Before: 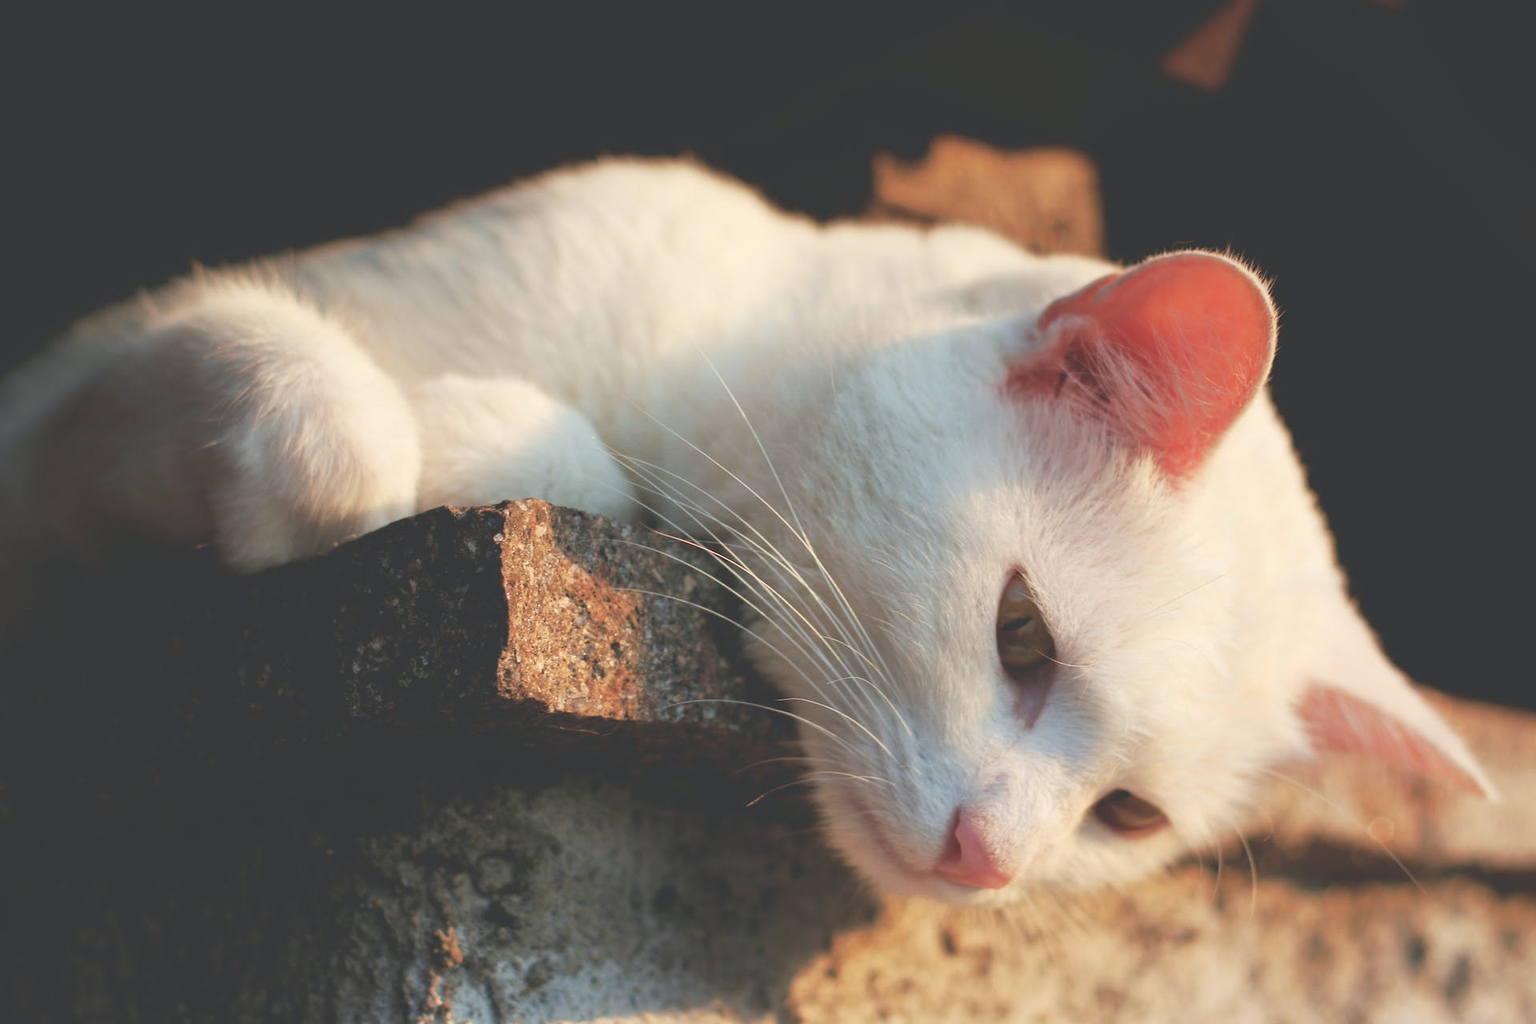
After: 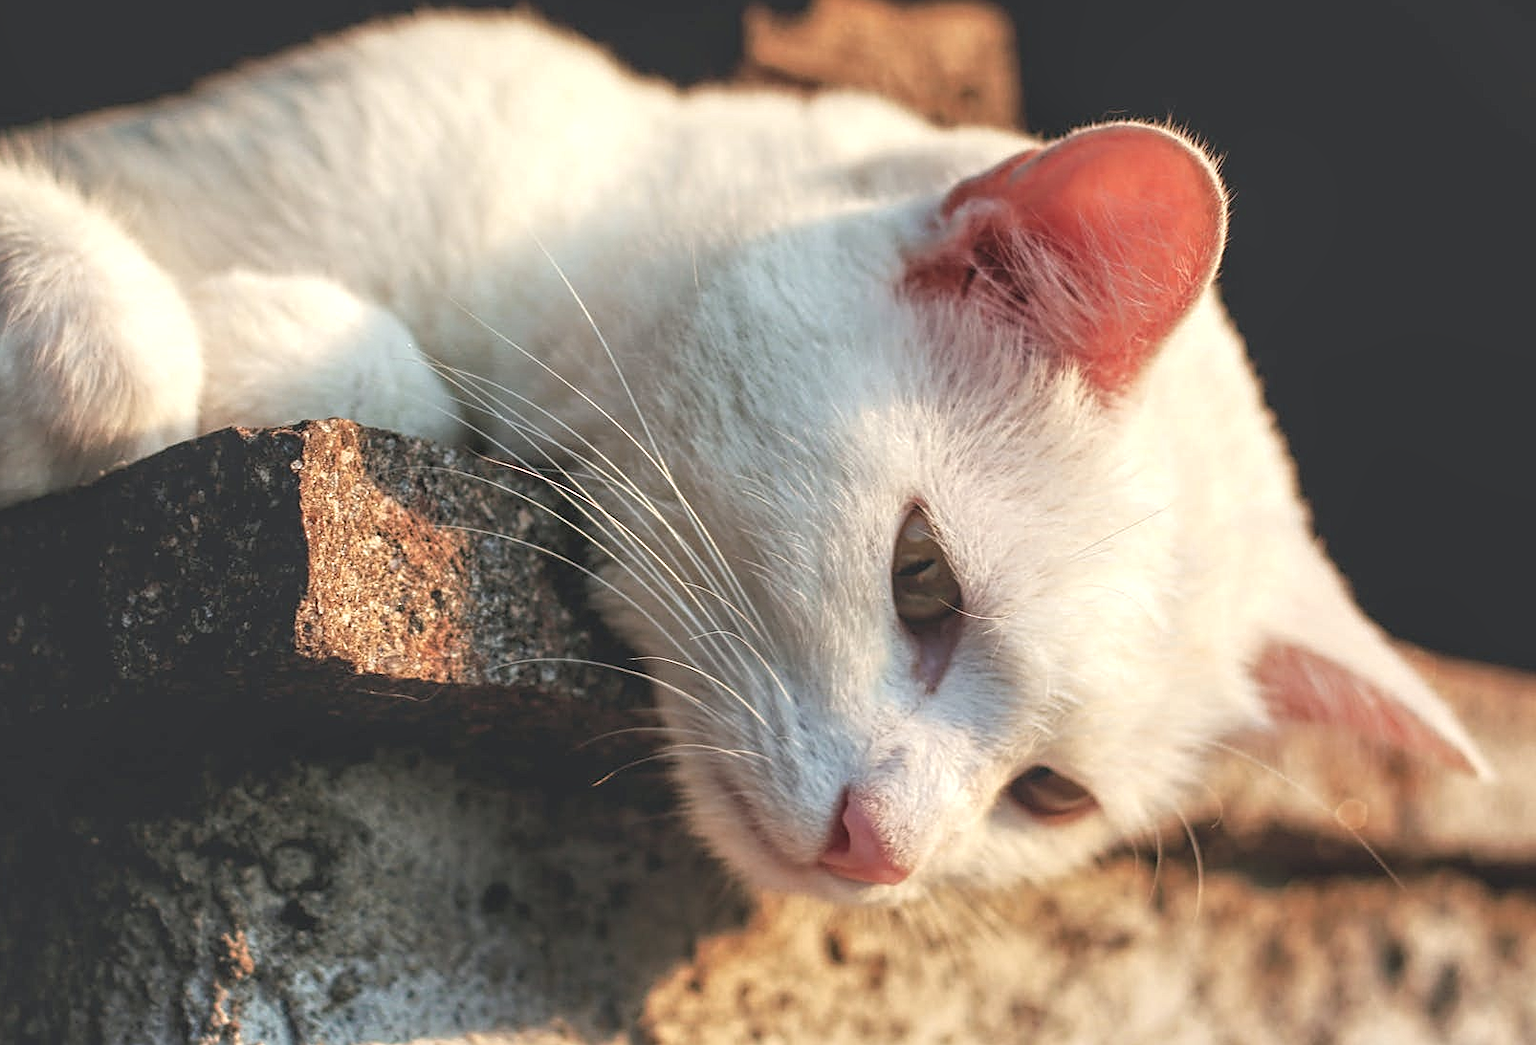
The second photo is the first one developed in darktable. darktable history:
crop: left 16.323%, top 14.592%
sharpen: on, module defaults
local contrast: highlights 104%, shadows 99%, detail 201%, midtone range 0.2
exposure: compensate exposure bias true, compensate highlight preservation false
